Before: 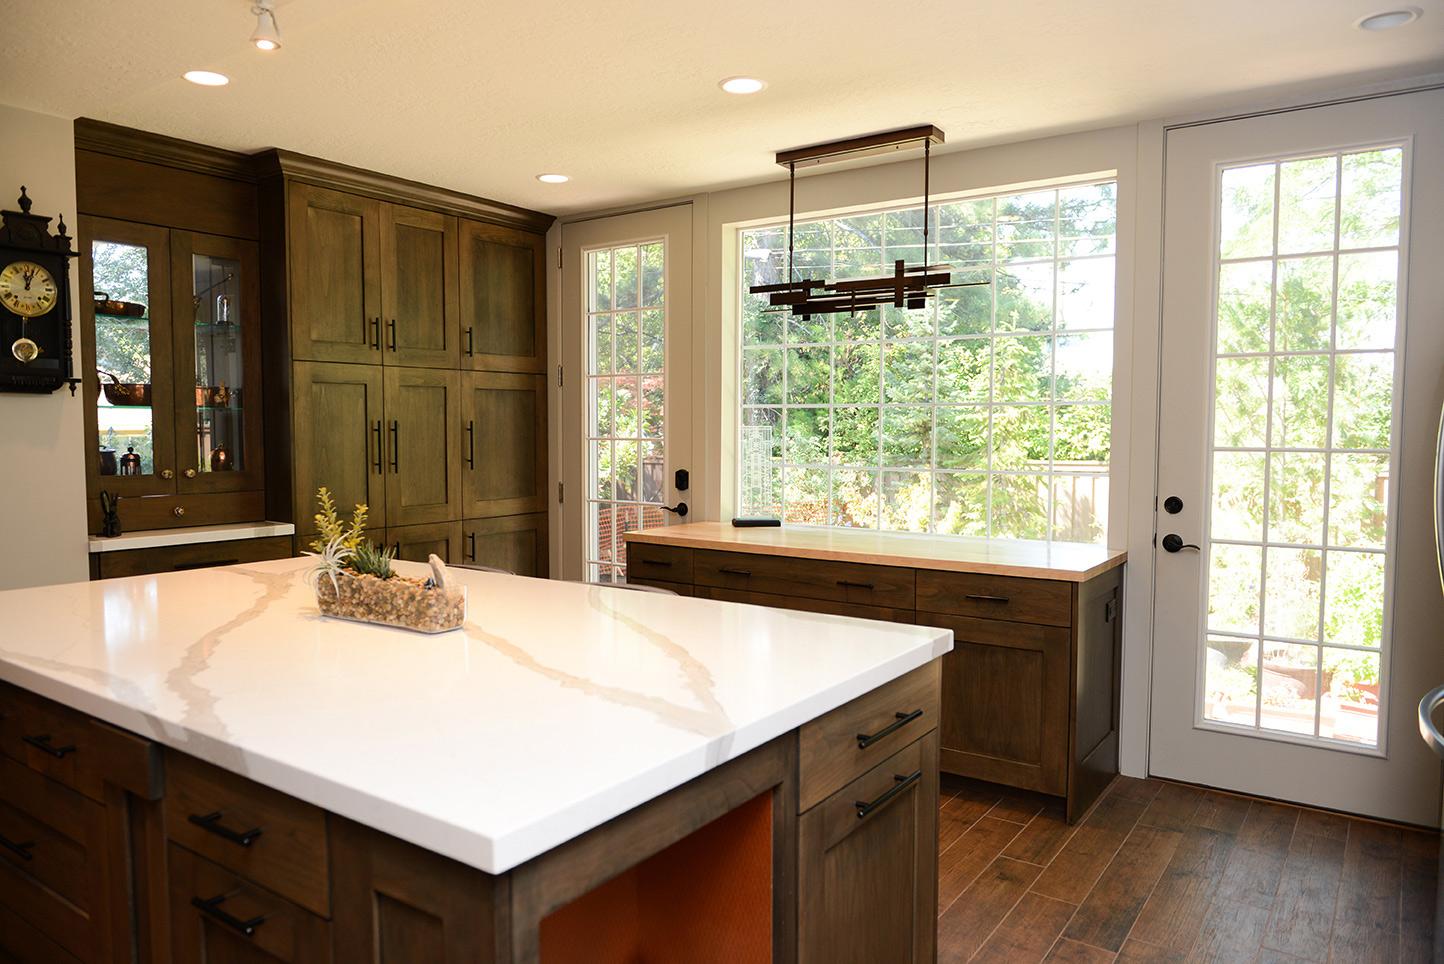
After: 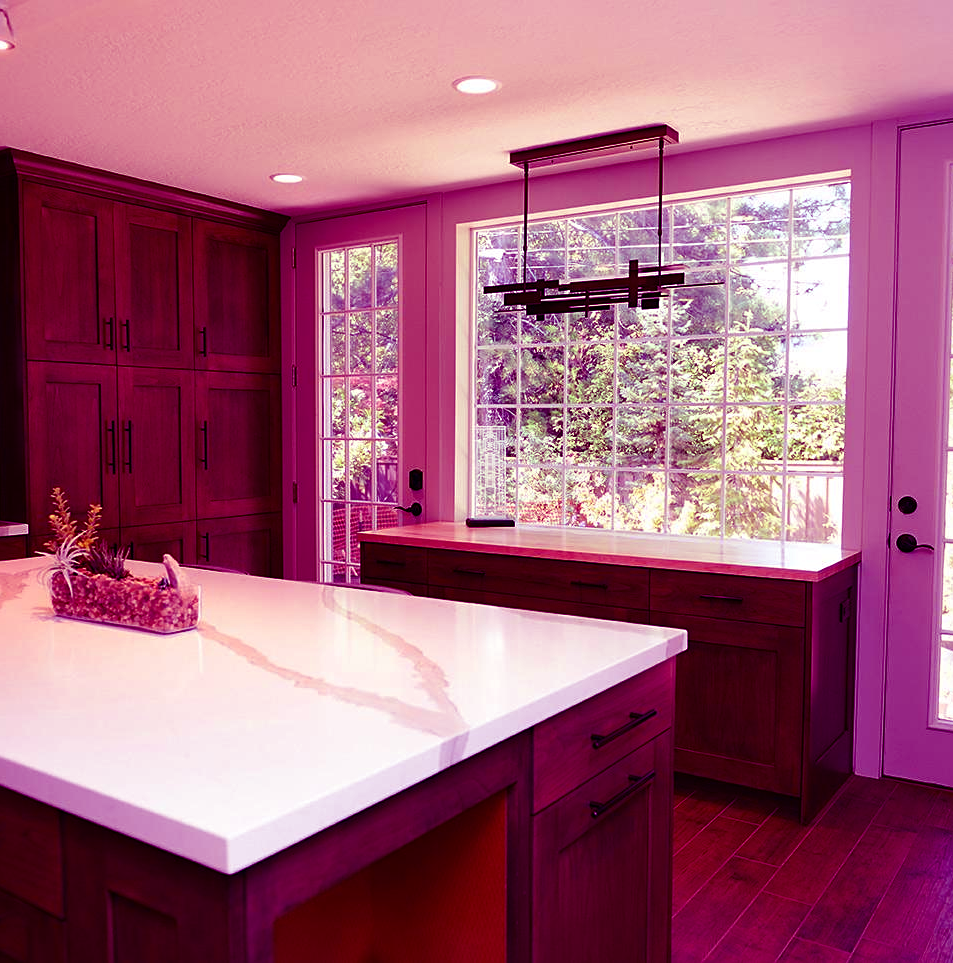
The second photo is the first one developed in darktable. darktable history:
crop and rotate: left 18.442%, right 15.508%
color balance: mode lift, gamma, gain (sRGB), lift [1, 1, 0.101, 1]
sharpen: amount 0.2
